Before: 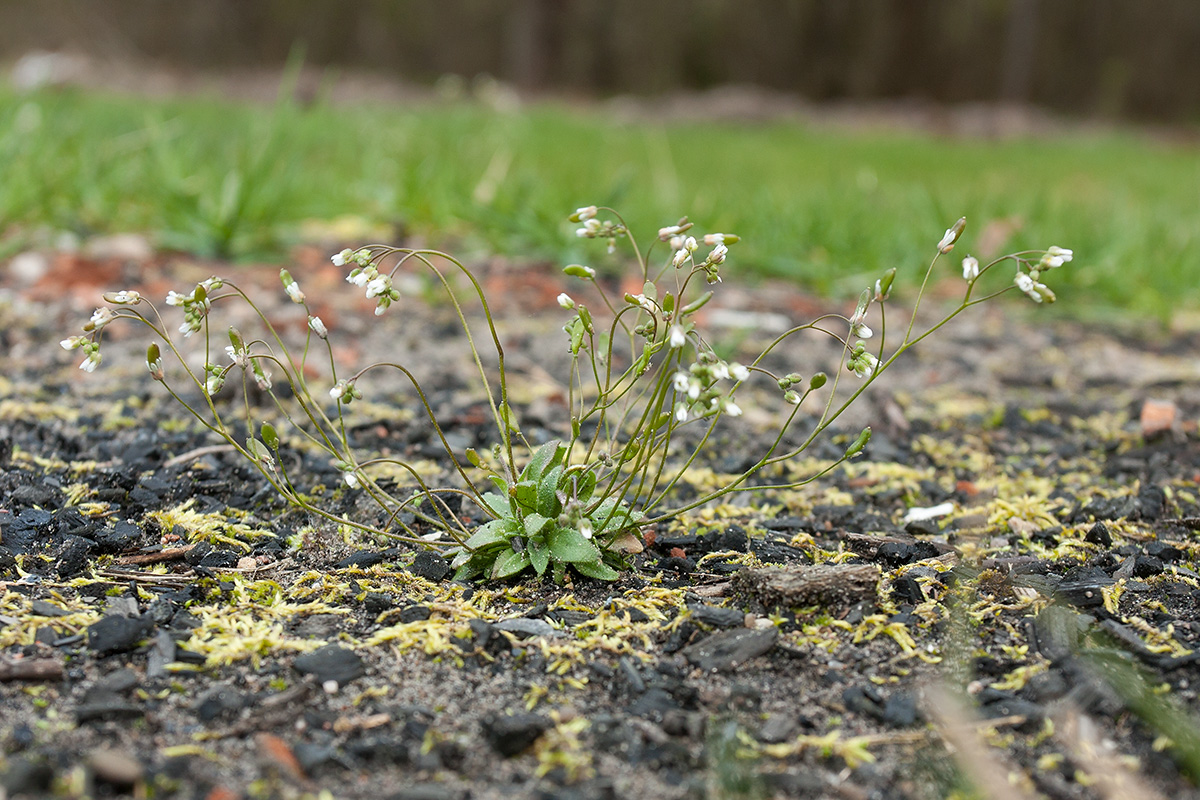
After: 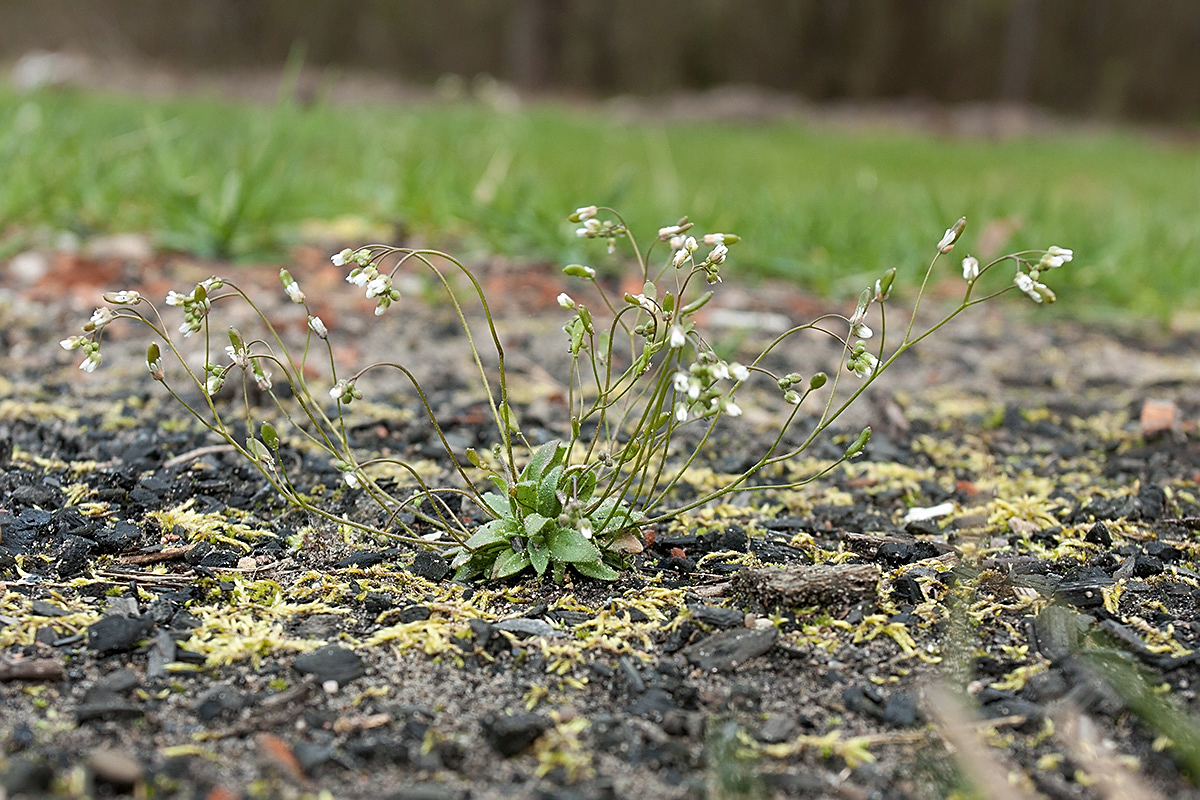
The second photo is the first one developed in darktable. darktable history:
contrast brightness saturation: contrast 0.01, saturation -0.064
sharpen: on, module defaults
